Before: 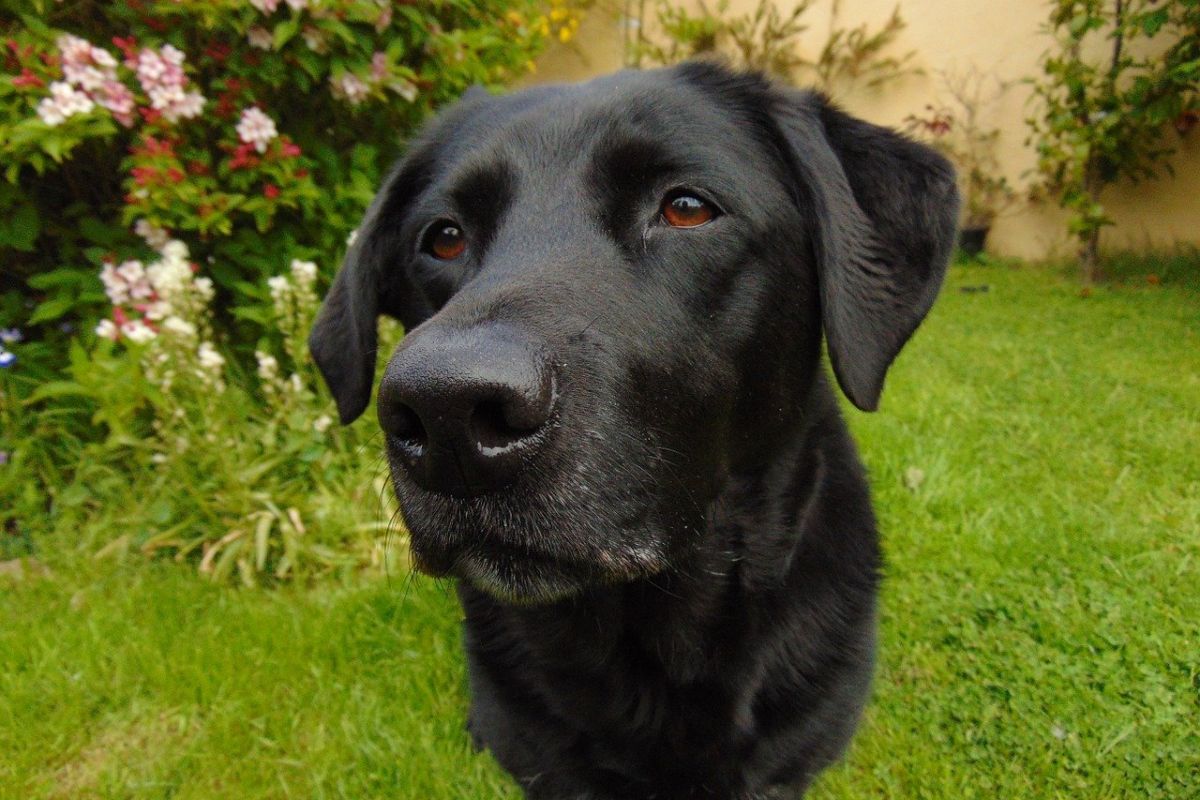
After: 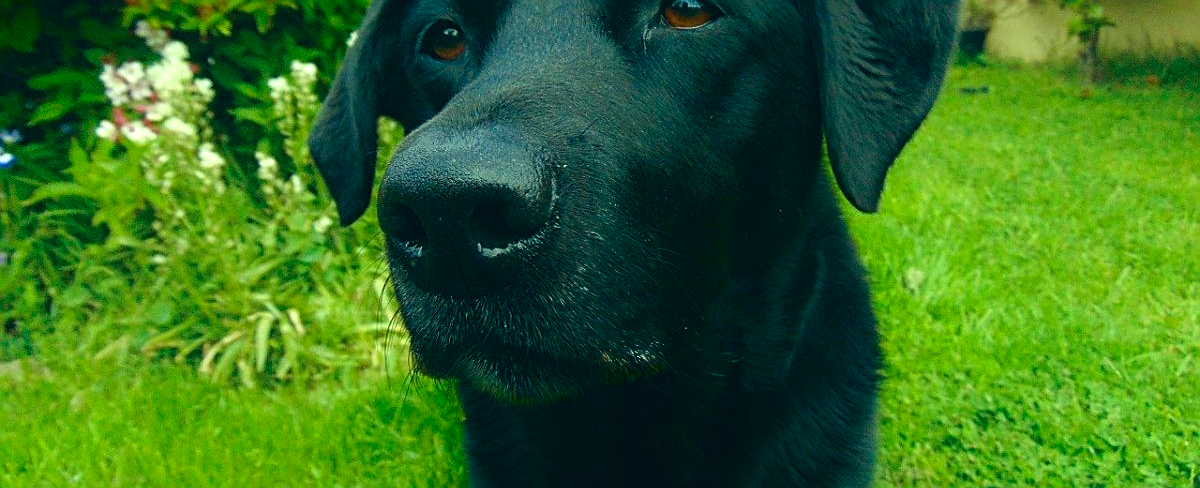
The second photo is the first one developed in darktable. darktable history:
shadows and highlights: shadows -70.95, highlights 35.01, soften with gaussian
crop and rotate: top 24.975%, bottom 14.009%
exposure: exposure 0.436 EV, compensate highlight preservation false
sharpen: on, module defaults
color correction: highlights a* -19.32, highlights b* 9.8, shadows a* -20.22, shadows b* -10.89
